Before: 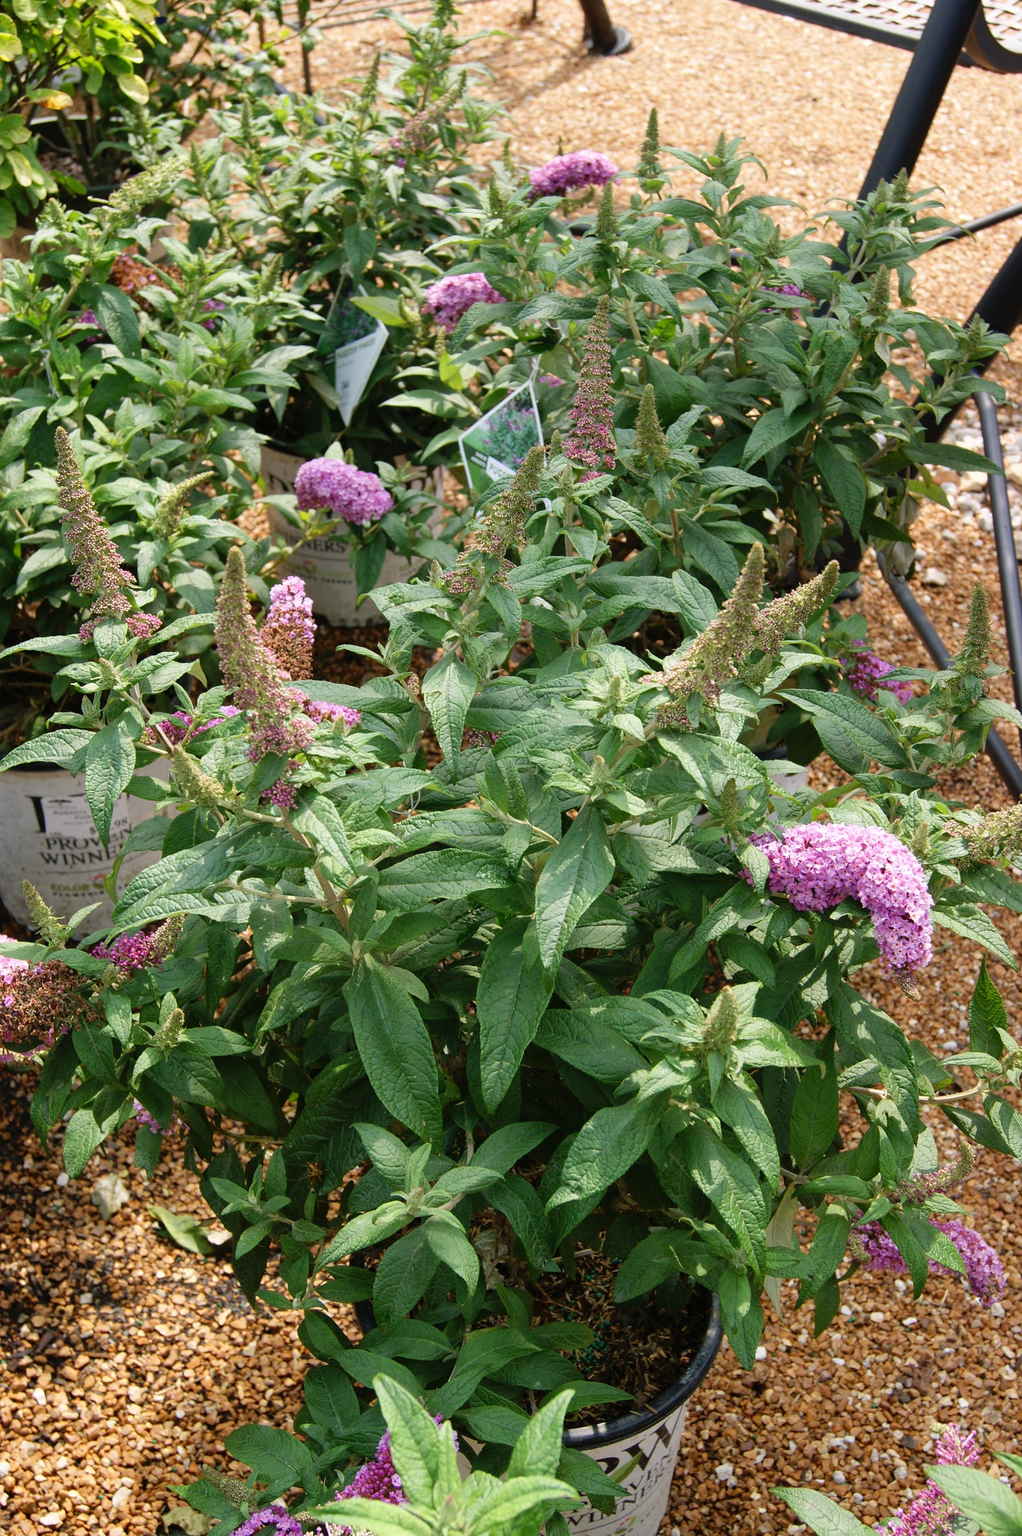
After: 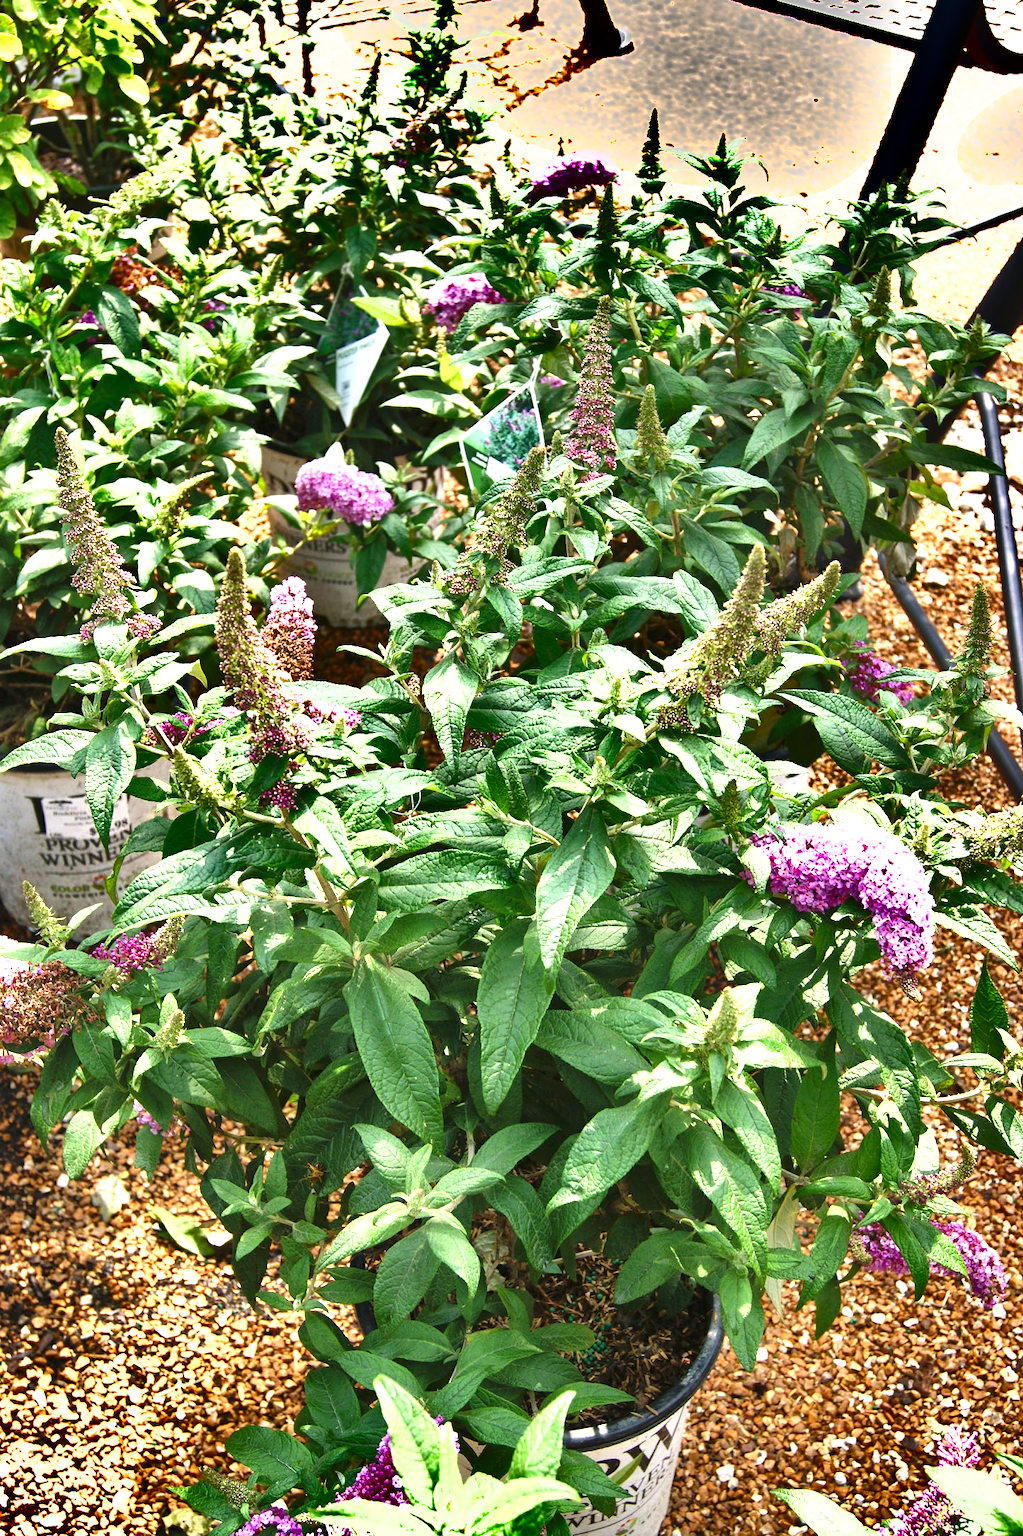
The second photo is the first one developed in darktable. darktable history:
shadows and highlights: shadows 20.91, highlights -82.73, soften with gaussian
exposure: black level correction 0, exposure 1.4 EV, compensate highlight preservation false
crop: bottom 0.071%
